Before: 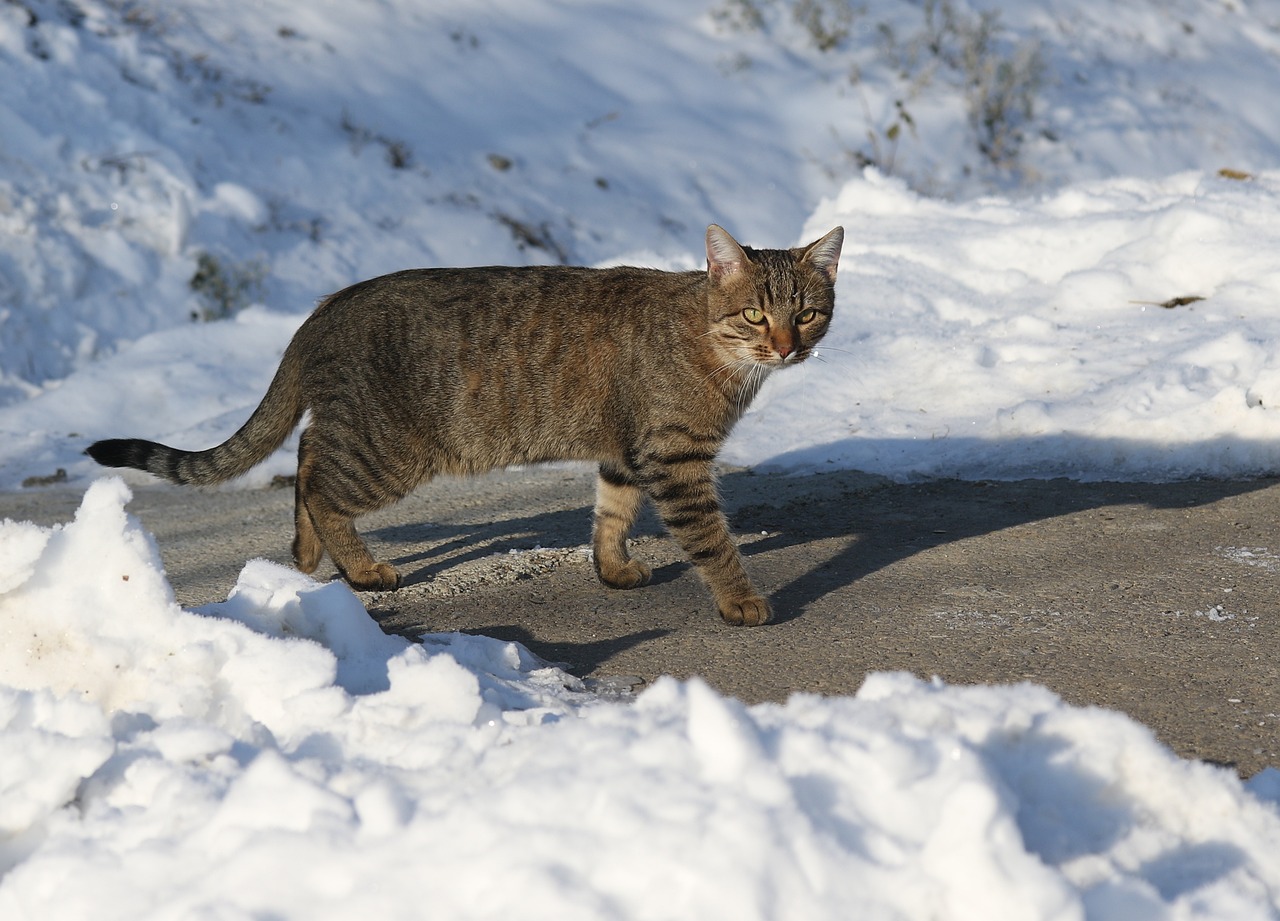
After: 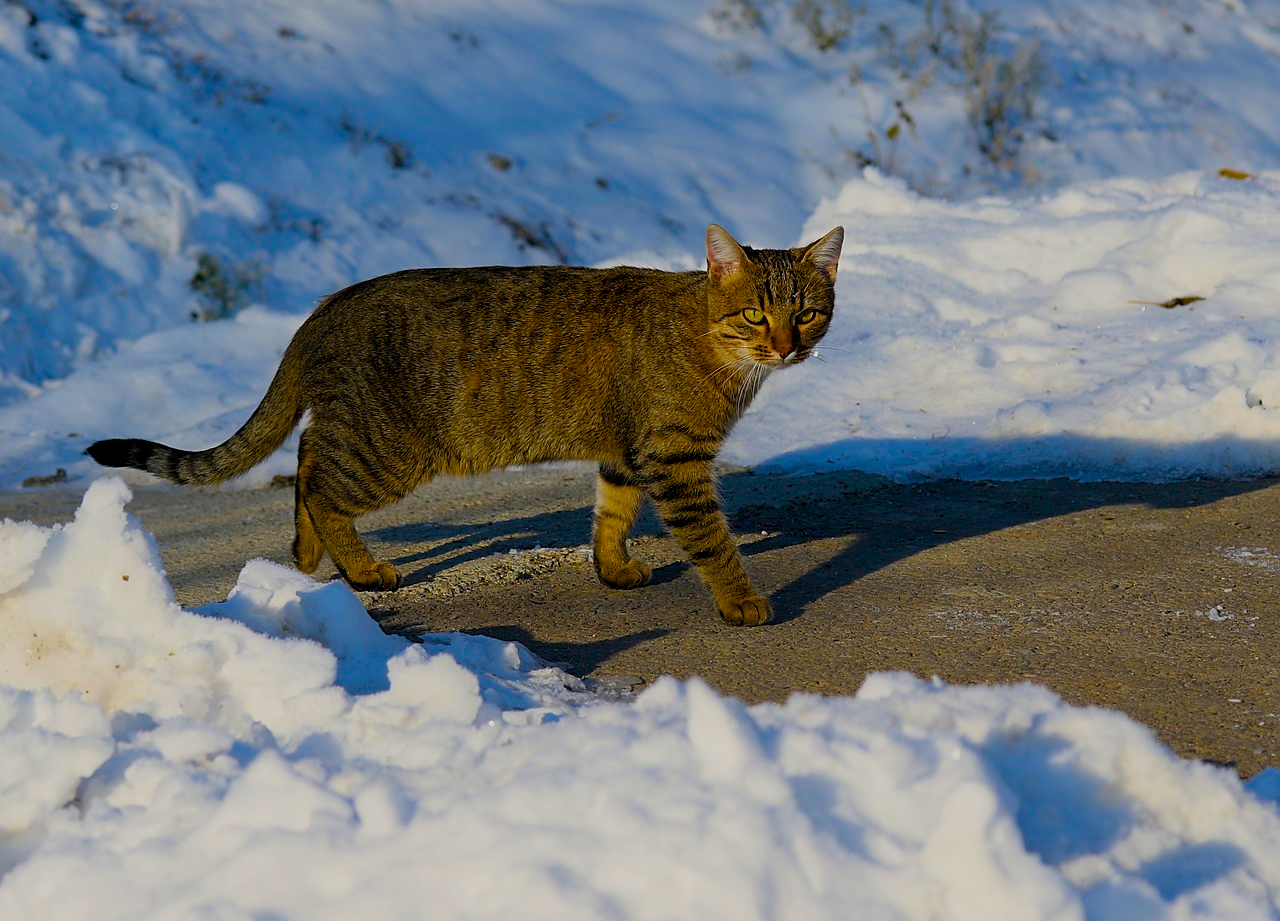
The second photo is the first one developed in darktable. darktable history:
exposure: black level correction 0.009, exposure -0.668 EV, compensate highlight preservation false
sharpen: amount 0.21
color balance rgb: perceptual saturation grading › global saturation 99.13%, global vibrance 34.241%
